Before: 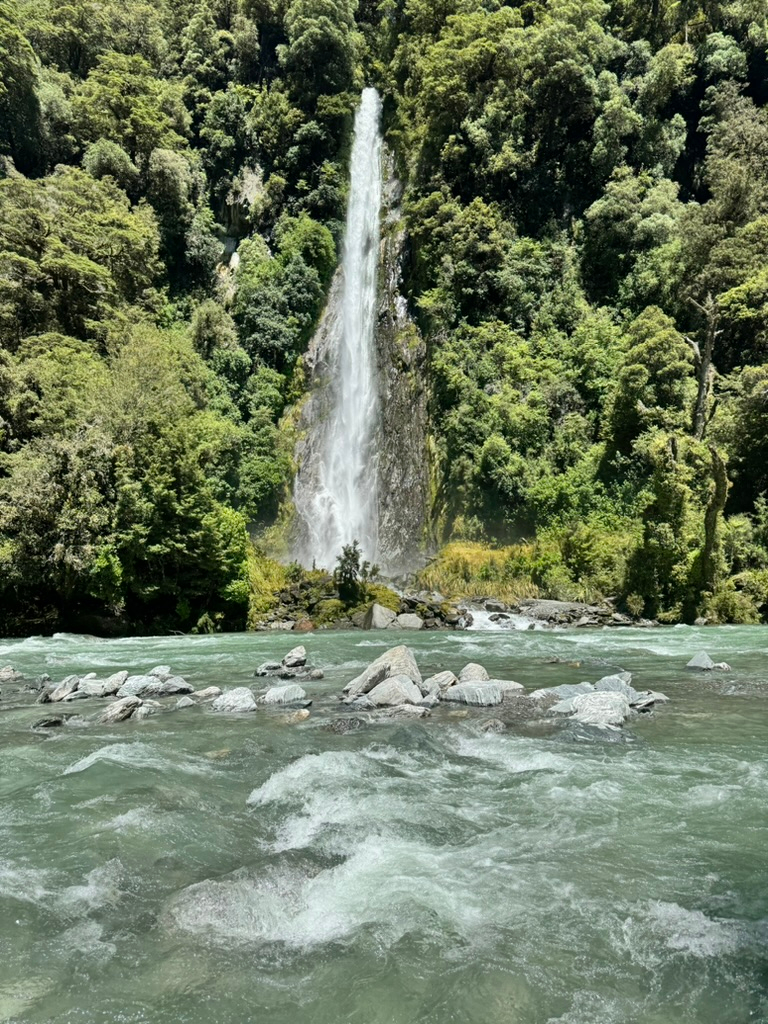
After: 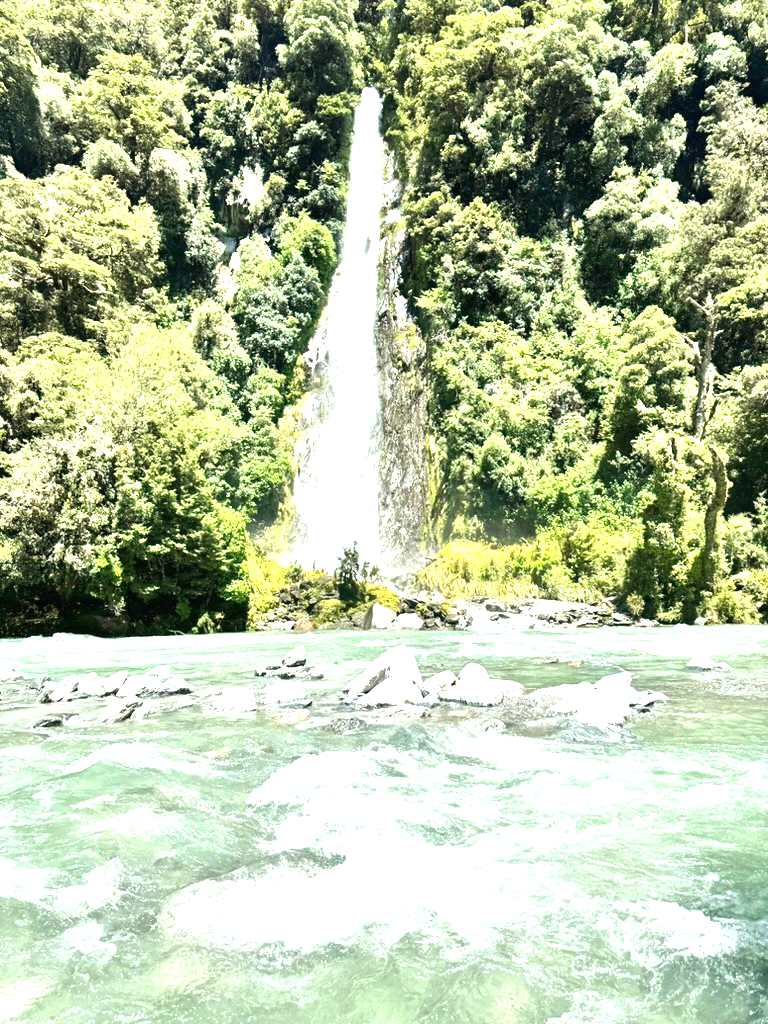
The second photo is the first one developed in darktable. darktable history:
levels: levels [0, 0.492, 0.984]
exposure: black level correction 0, exposure 1.893 EV, compensate highlight preservation false
